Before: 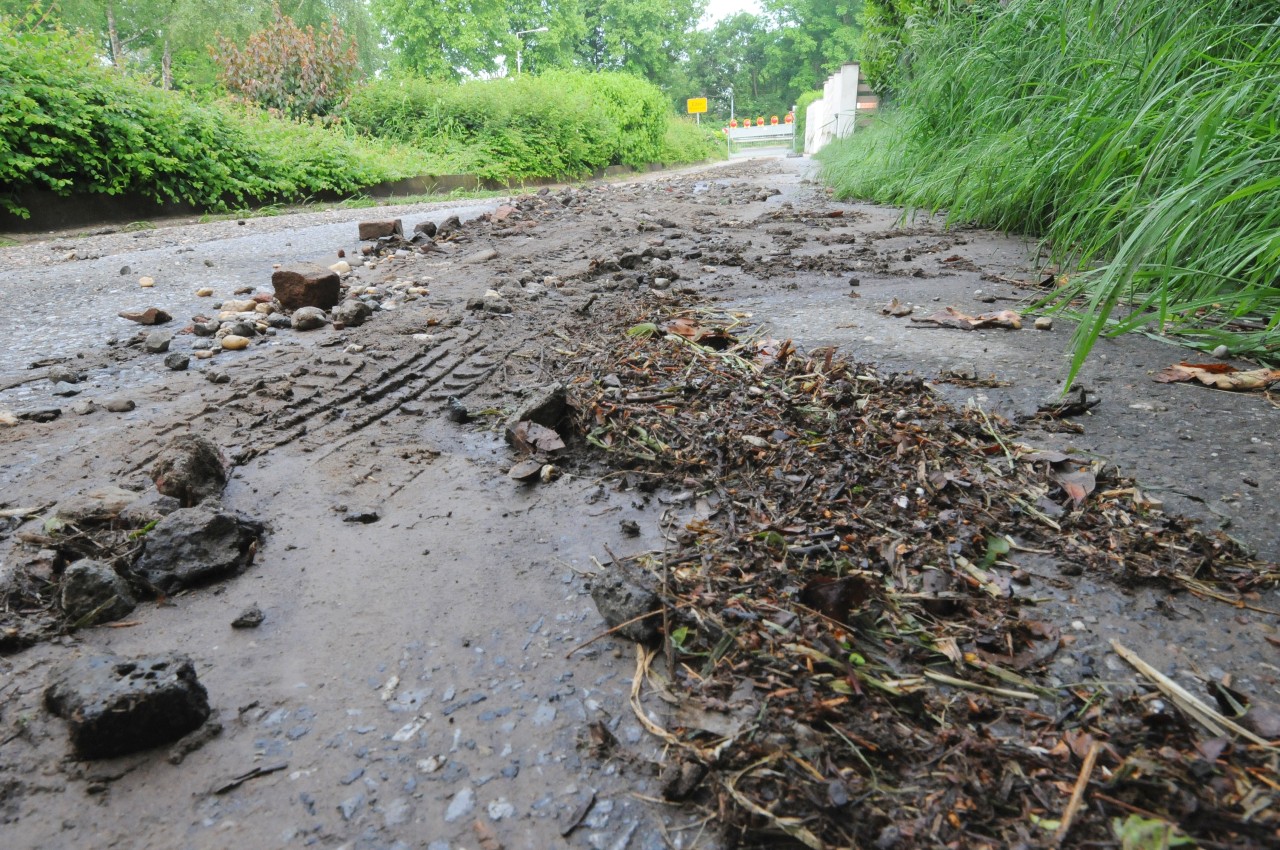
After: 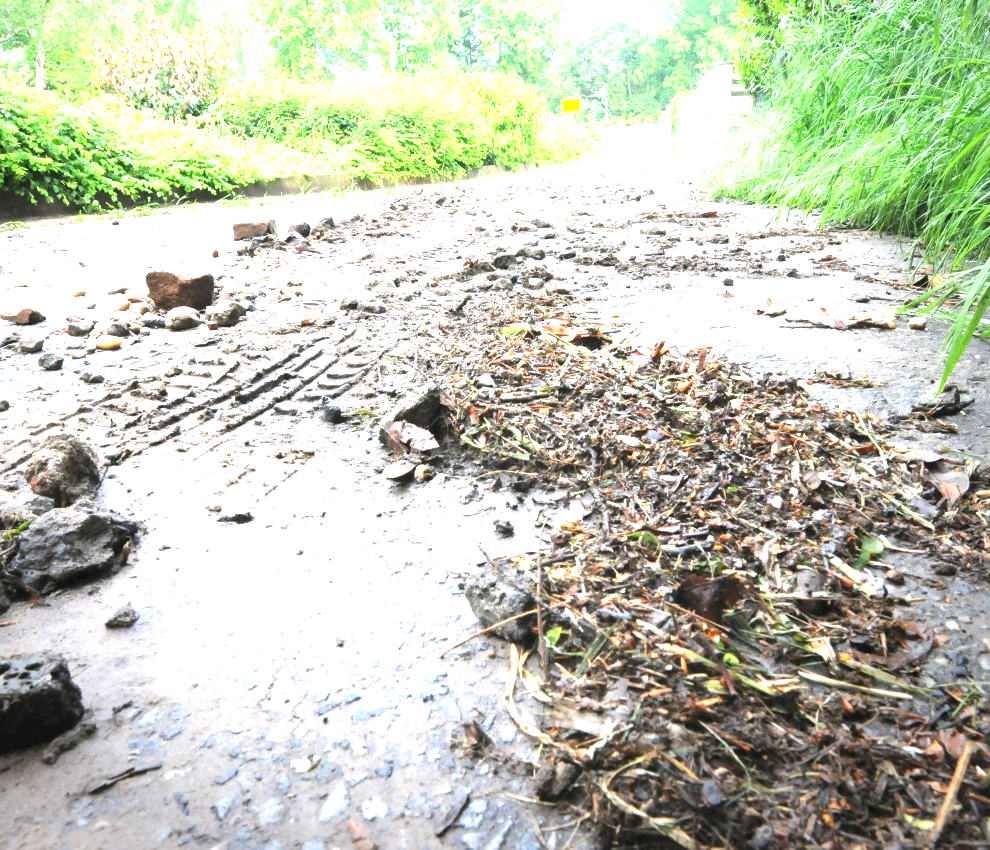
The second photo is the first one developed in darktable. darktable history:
vignetting: fall-off start 73.71%, saturation -0.035, center (-0.064, -0.312)
crop: left 9.858%, right 12.791%
exposure: black level correction 0.001, exposure 1.997 EV, compensate highlight preservation false
